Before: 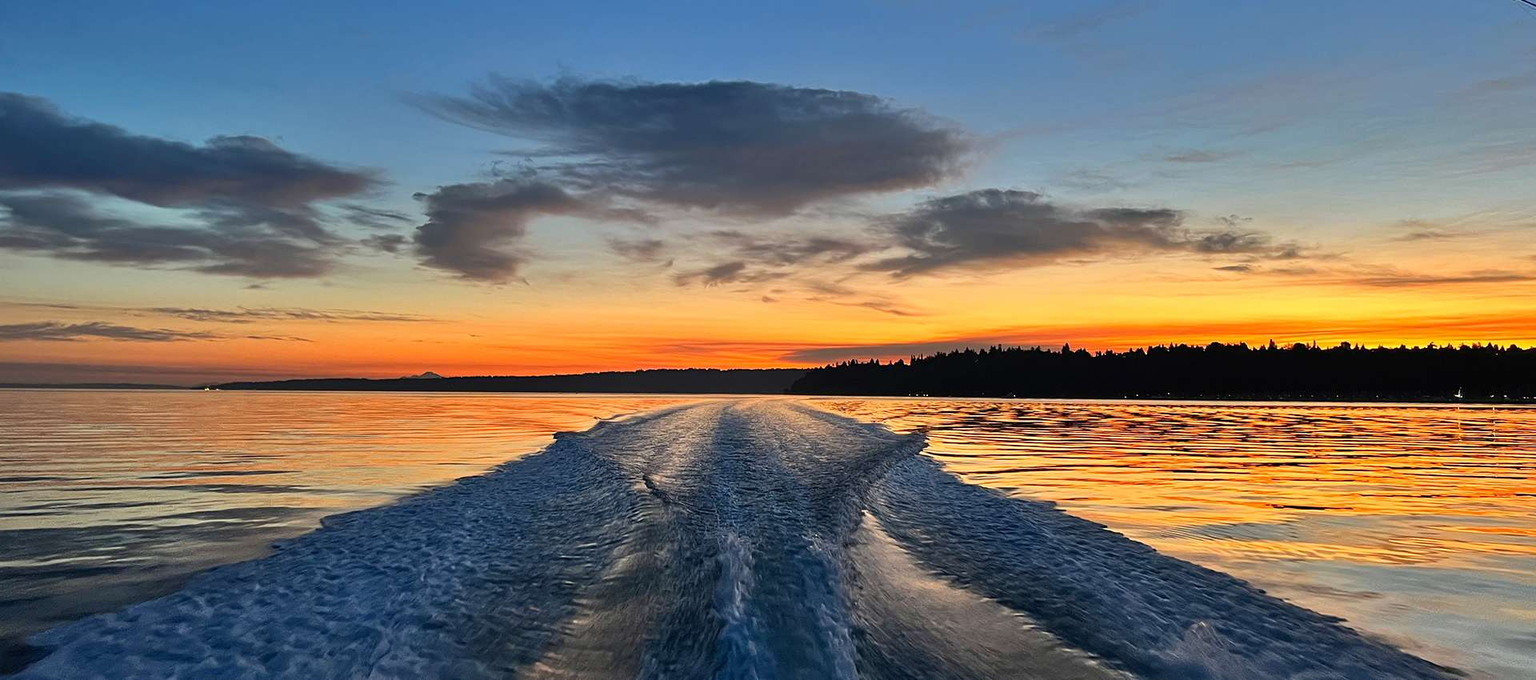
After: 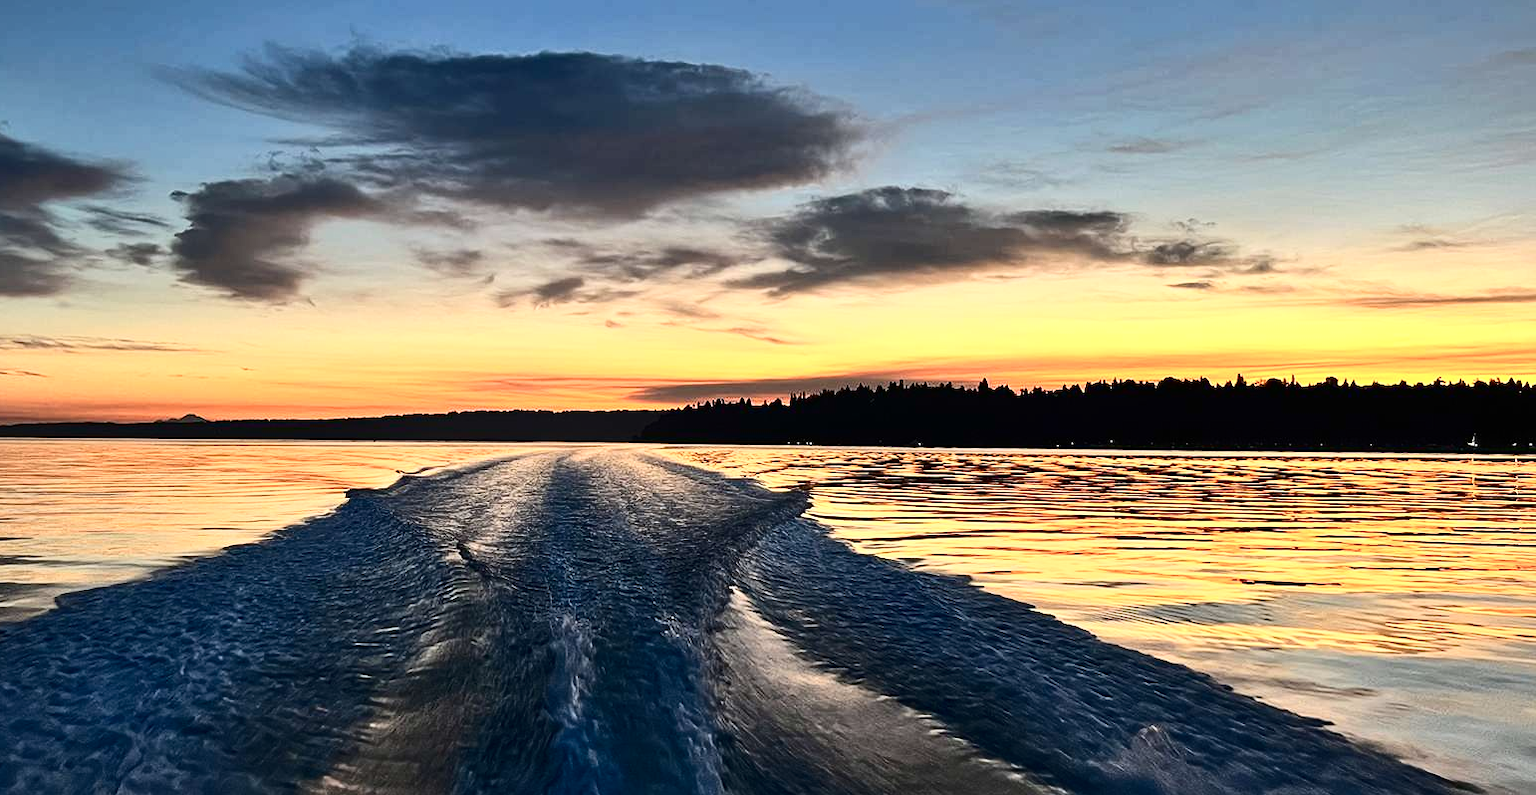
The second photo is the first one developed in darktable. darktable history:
base curve: curves: ch0 [(0, 0) (0.283, 0.295) (1, 1)], preserve colors none
crop and rotate: left 17.974%, top 5.9%, right 1.704%
color zones: curves: ch0 [(0, 0.558) (0.143, 0.559) (0.286, 0.529) (0.429, 0.505) (0.571, 0.5) (0.714, 0.5) (0.857, 0.5) (1, 0.558)]; ch1 [(0, 0.469) (0.01, 0.469) (0.12, 0.446) (0.248, 0.469) (0.5, 0.5) (0.748, 0.5) (0.99, 0.469) (1, 0.469)]
vignetting: fall-off start 97.65%, fall-off radius 99.93%, brightness -0.577, saturation -0.269, width/height ratio 1.364, unbound false
contrast brightness saturation: contrast 0.298
